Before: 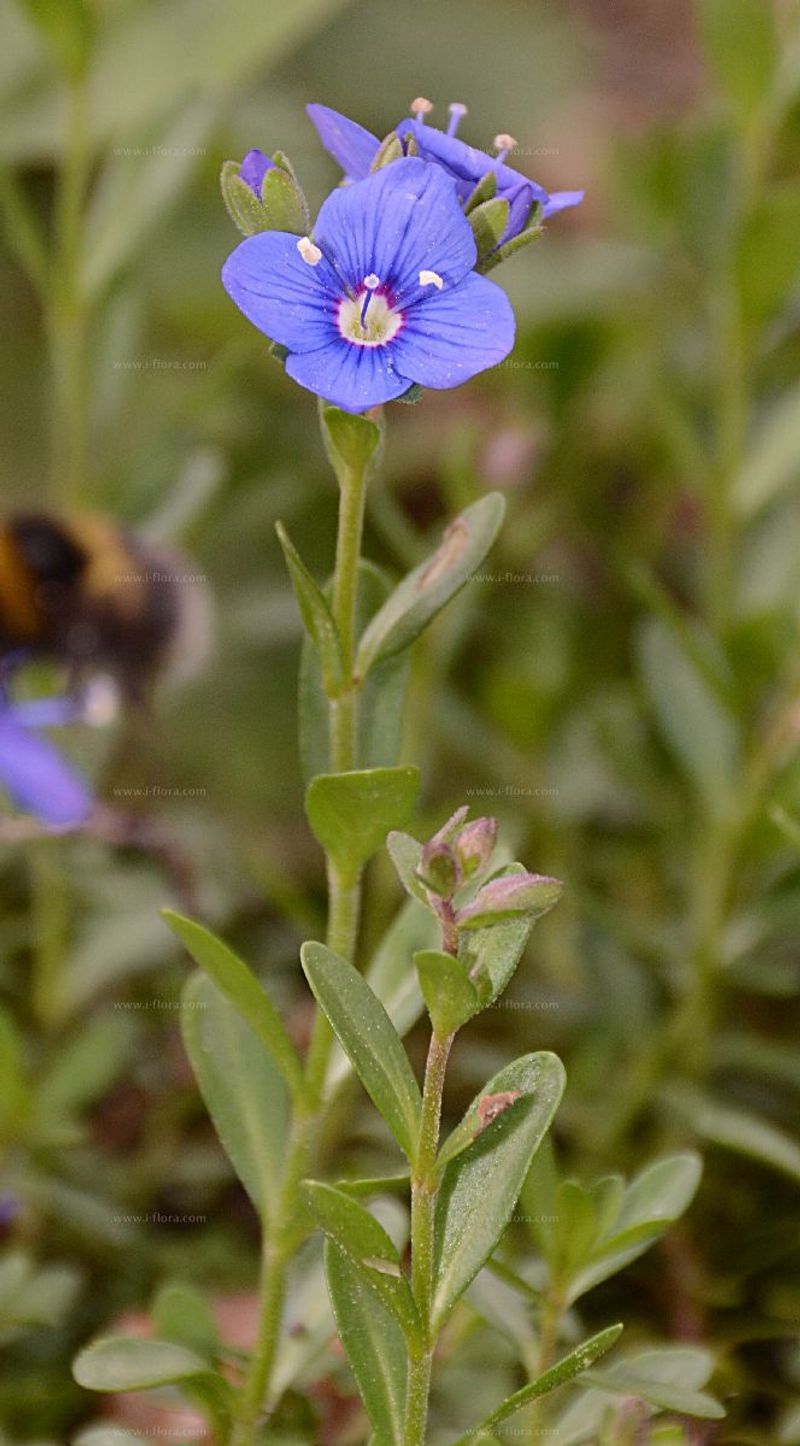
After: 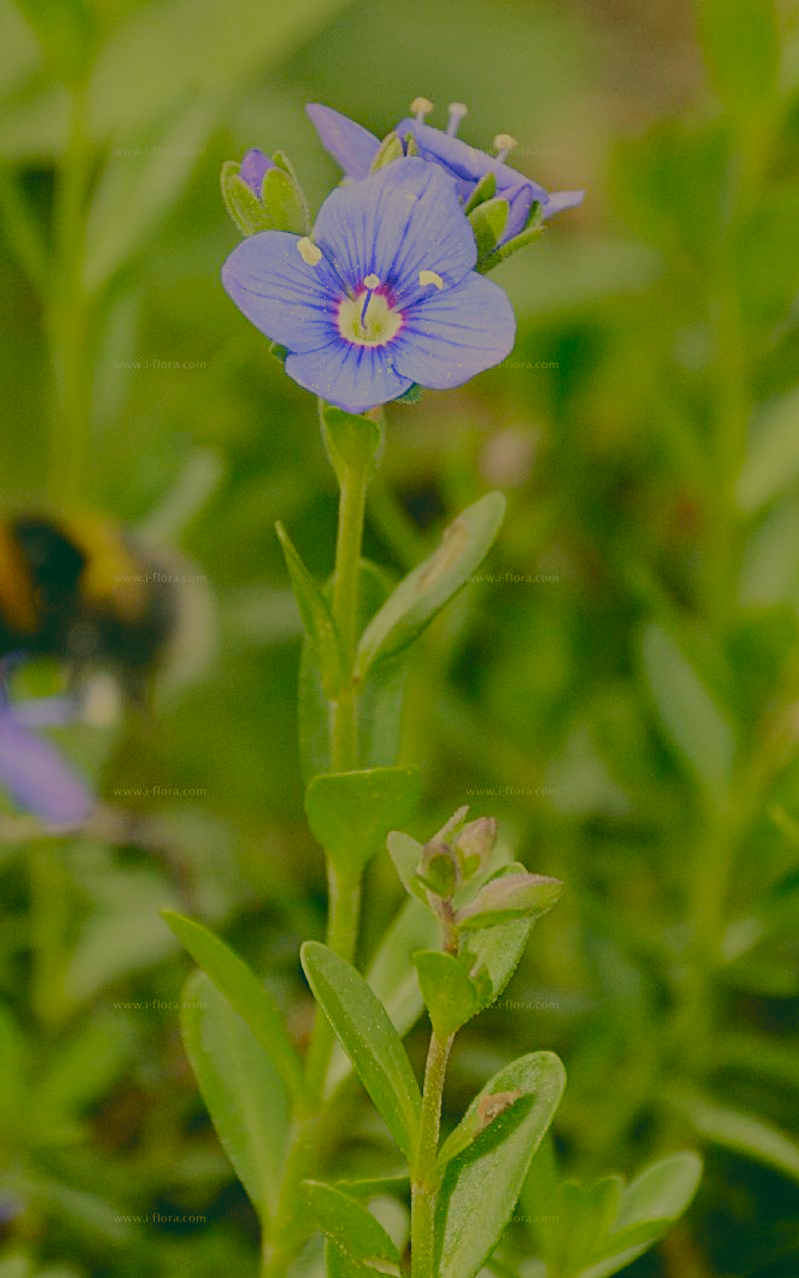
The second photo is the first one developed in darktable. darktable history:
contrast brightness saturation: contrast -0.284
filmic rgb: middle gray luminance 29.73%, black relative exposure -8.95 EV, white relative exposure 7 EV, target black luminance 0%, hardness 2.97, latitude 1.39%, contrast 0.963, highlights saturation mix 5.71%, shadows ↔ highlights balance 11.87%, preserve chrominance no, color science v4 (2020)
crop and rotate: top 0%, bottom 11.578%
color correction: highlights a* 5.69, highlights b* 33.05, shadows a* -26.09, shadows b* 3.75
